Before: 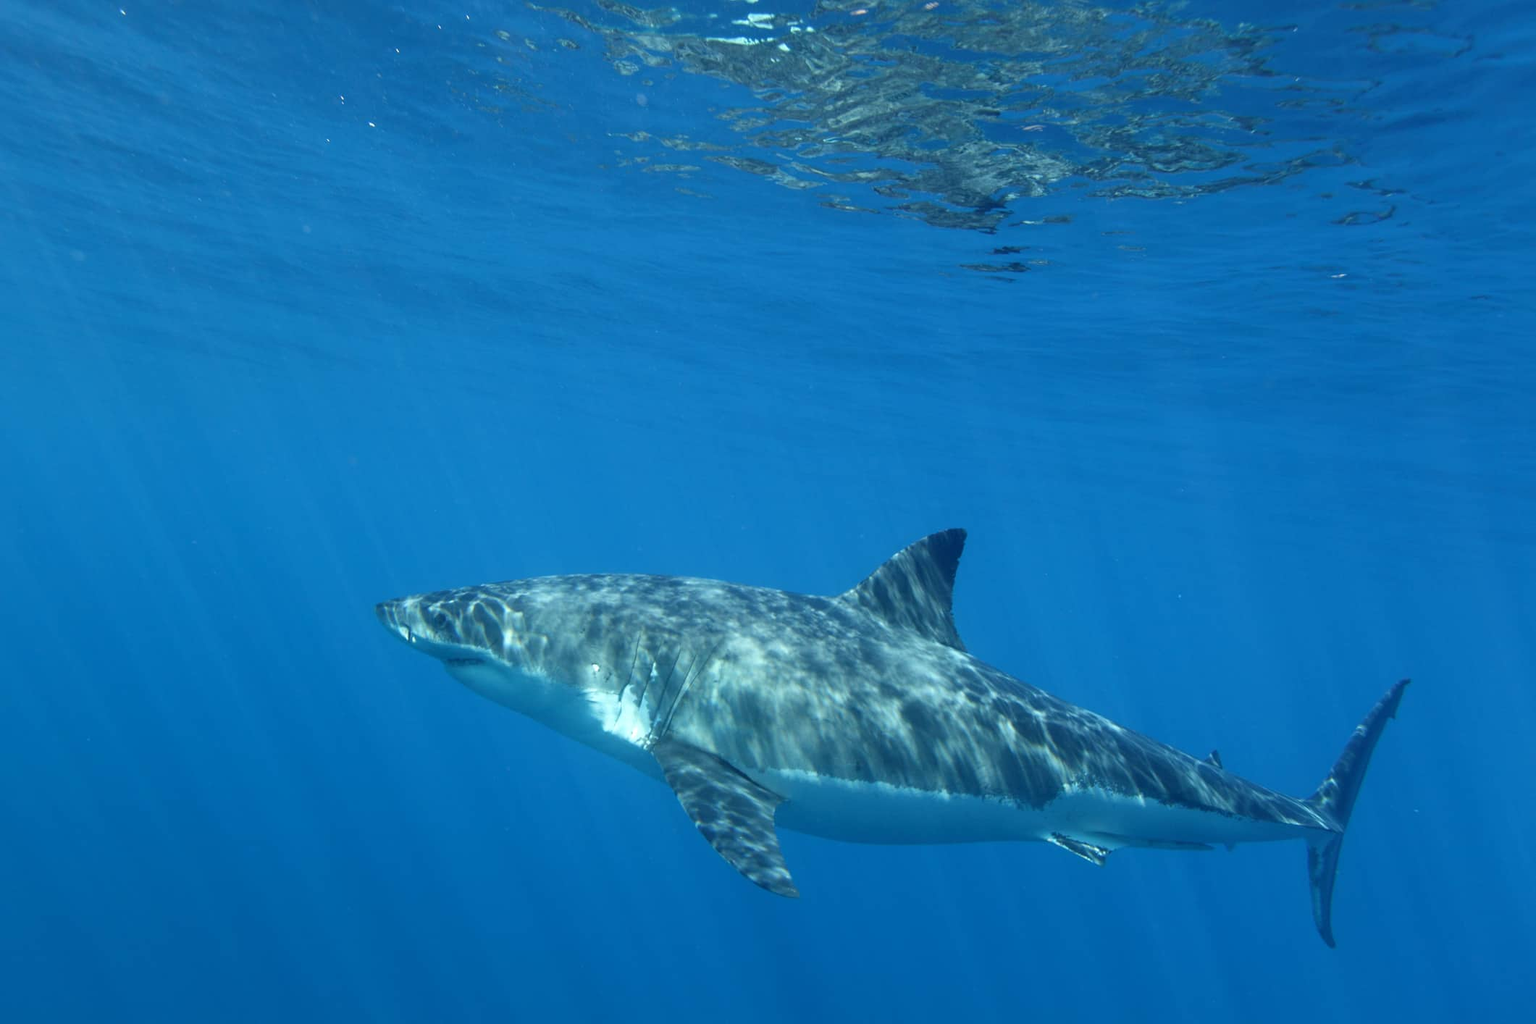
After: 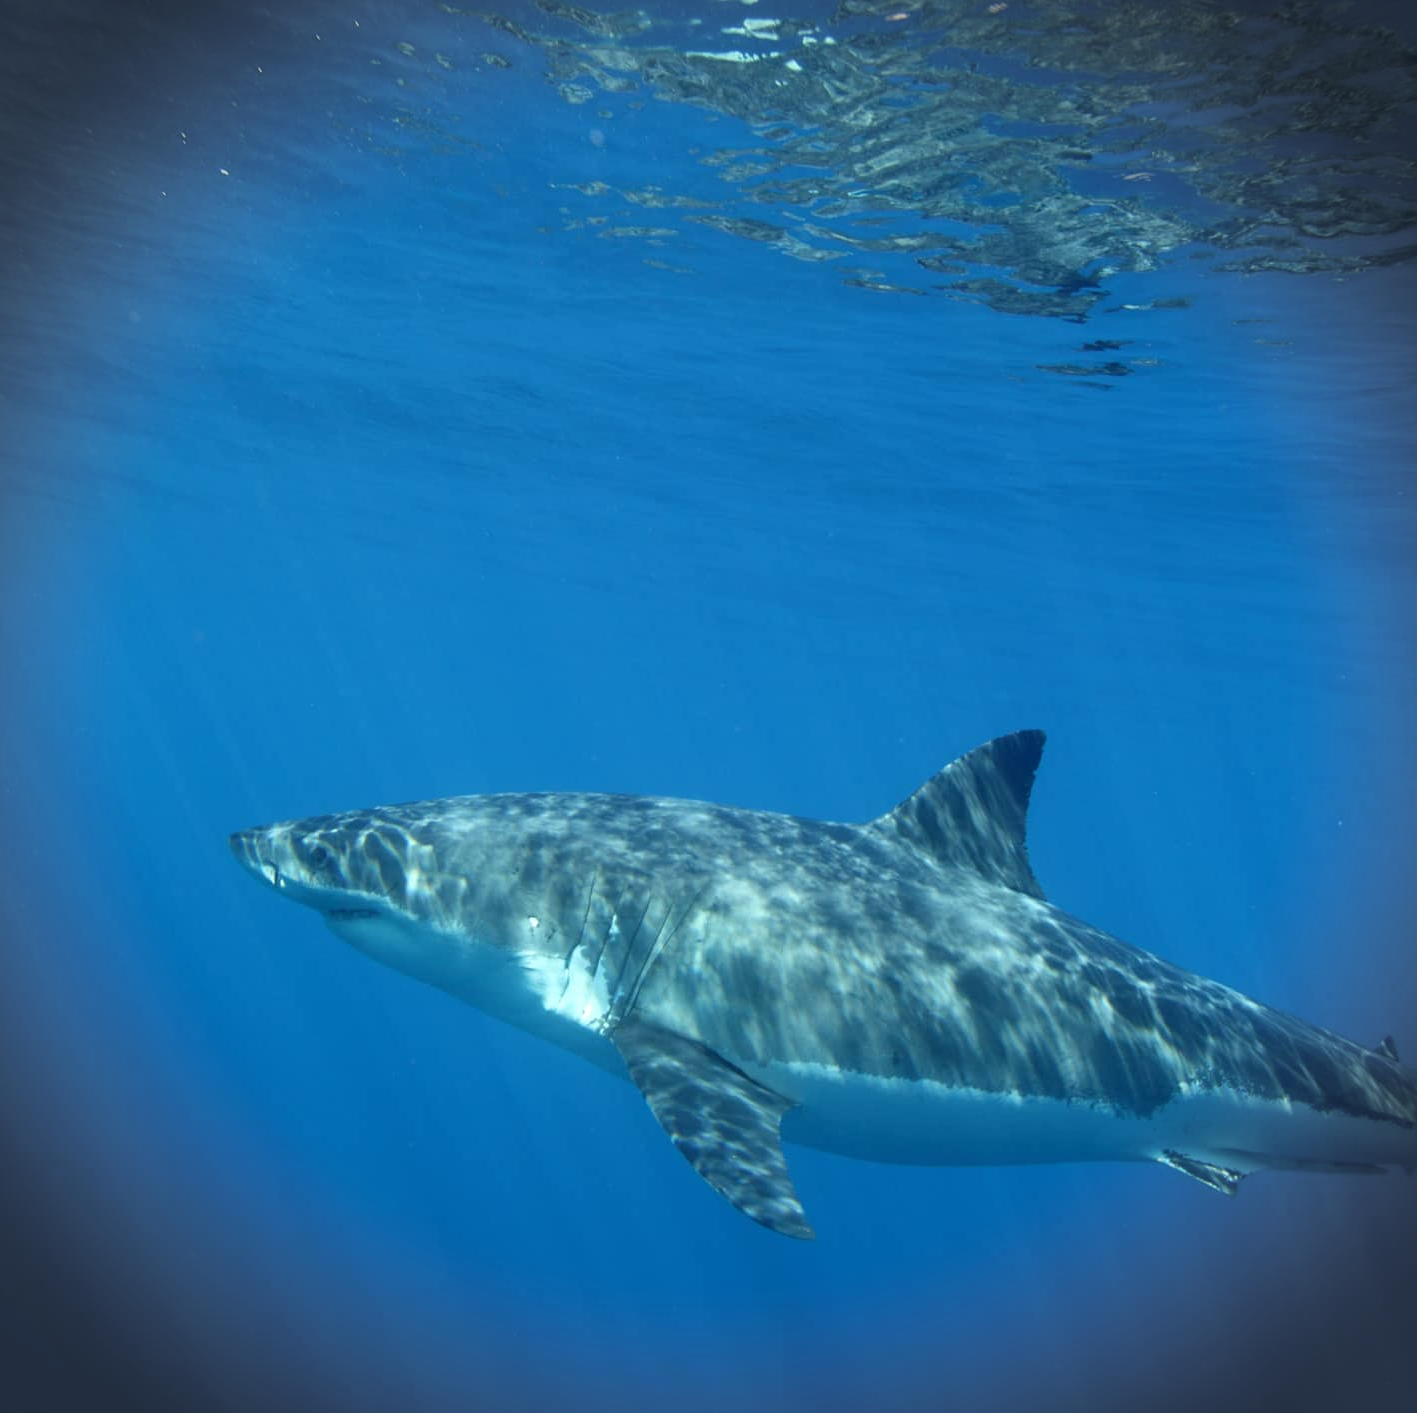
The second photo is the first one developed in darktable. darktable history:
vignetting: brightness -0.799, dithering 16-bit output
crop and rotate: left 13.67%, right 19.514%
